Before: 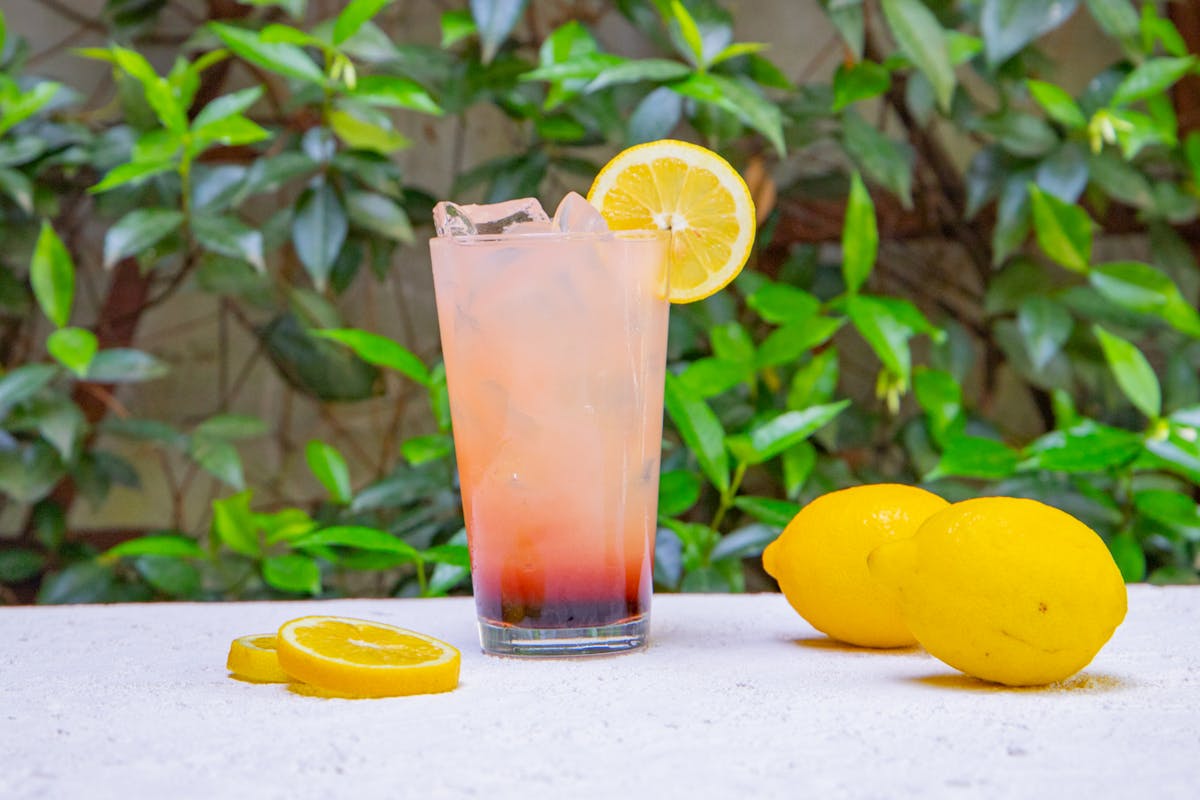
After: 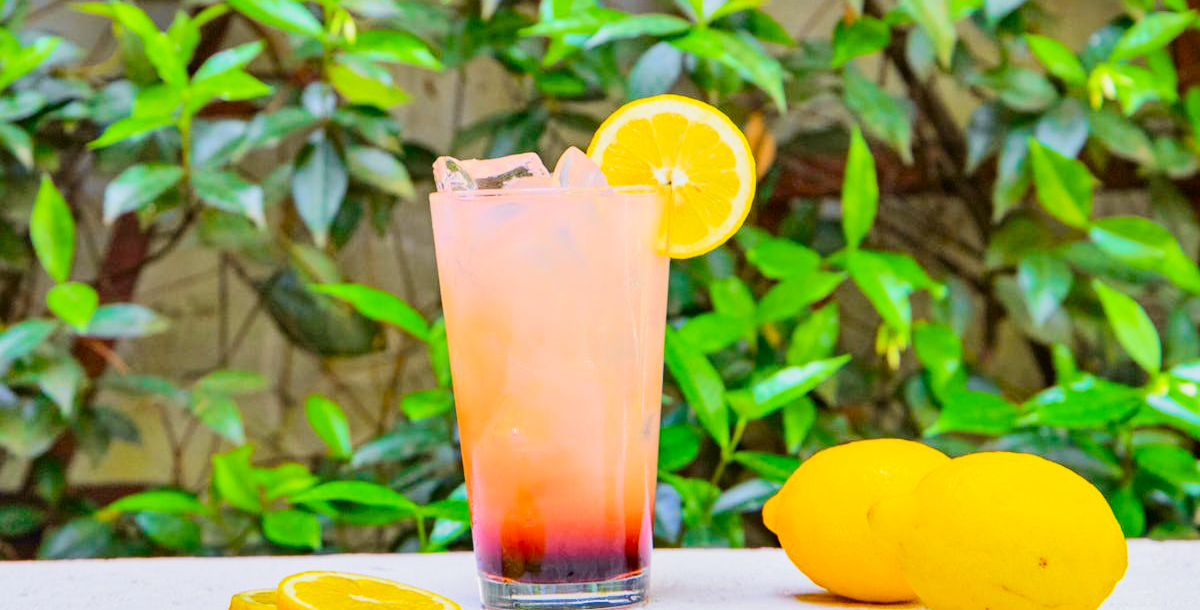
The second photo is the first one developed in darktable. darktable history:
crop: top 5.689%, bottom 18.036%
shadows and highlights: low approximation 0.01, soften with gaussian
exposure: exposure 0.203 EV, compensate exposure bias true, compensate highlight preservation false
velvia: strength 37.17%
tone curve: curves: ch0 [(0, 0) (0.11, 0.081) (0.256, 0.259) (0.398, 0.475) (0.498, 0.611) (0.65, 0.757) (0.835, 0.883) (1, 0.961)]; ch1 [(0, 0) (0.346, 0.307) (0.408, 0.369) (0.453, 0.457) (0.482, 0.479) (0.502, 0.498) (0.521, 0.51) (0.553, 0.554) (0.618, 0.65) (0.693, 0.727) (1, 1)]; ch2 [(0, 0) (0.366, 0.337) (0.434, 0.46) (0.485, 0.494) (0.5, 0.494) (0.511, 0.508) (0.537, 0.55) (0.579, 0.599) (0.621, 0.693) (1, 1)], color space Lab, independent channels, preserve colors none
